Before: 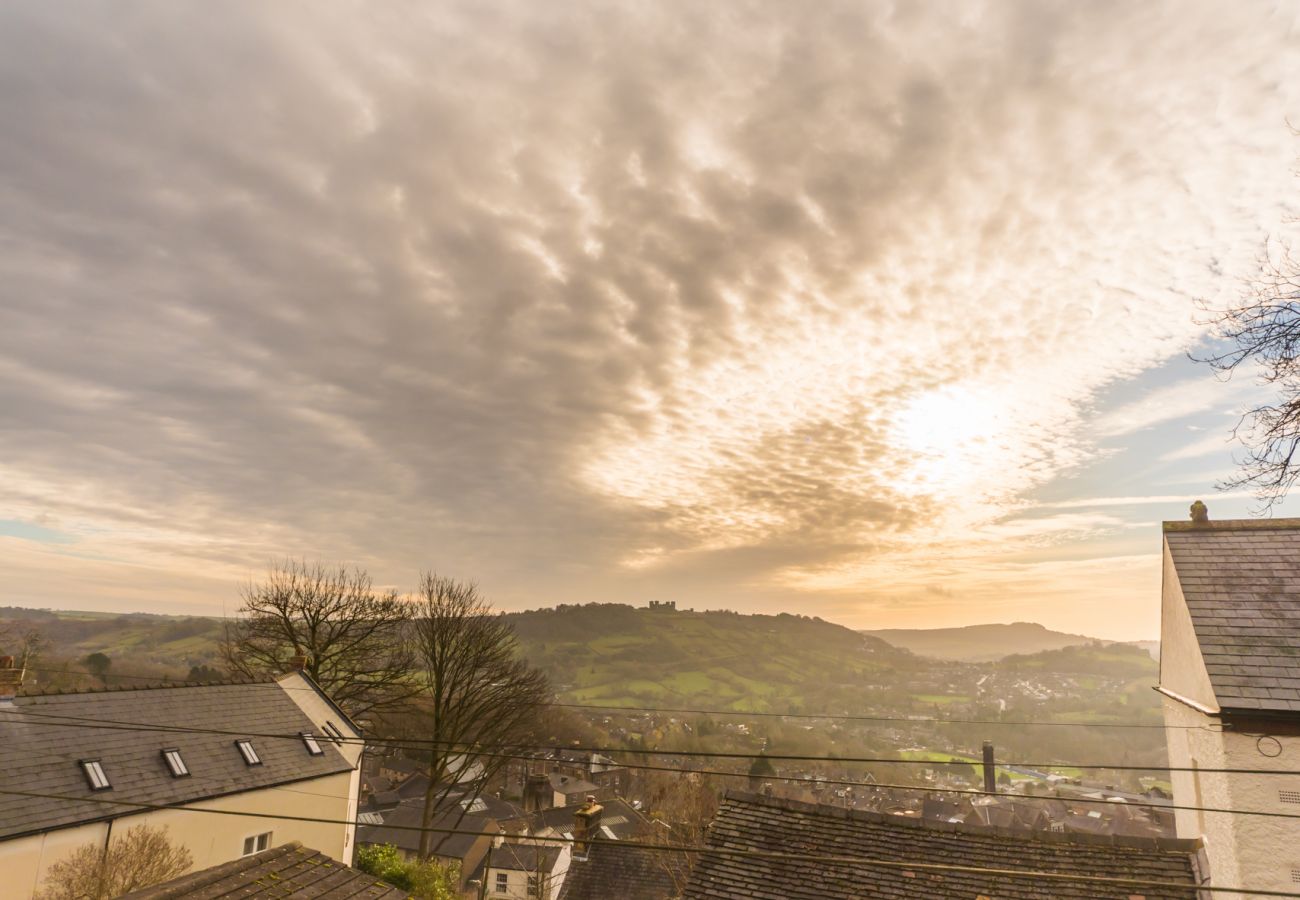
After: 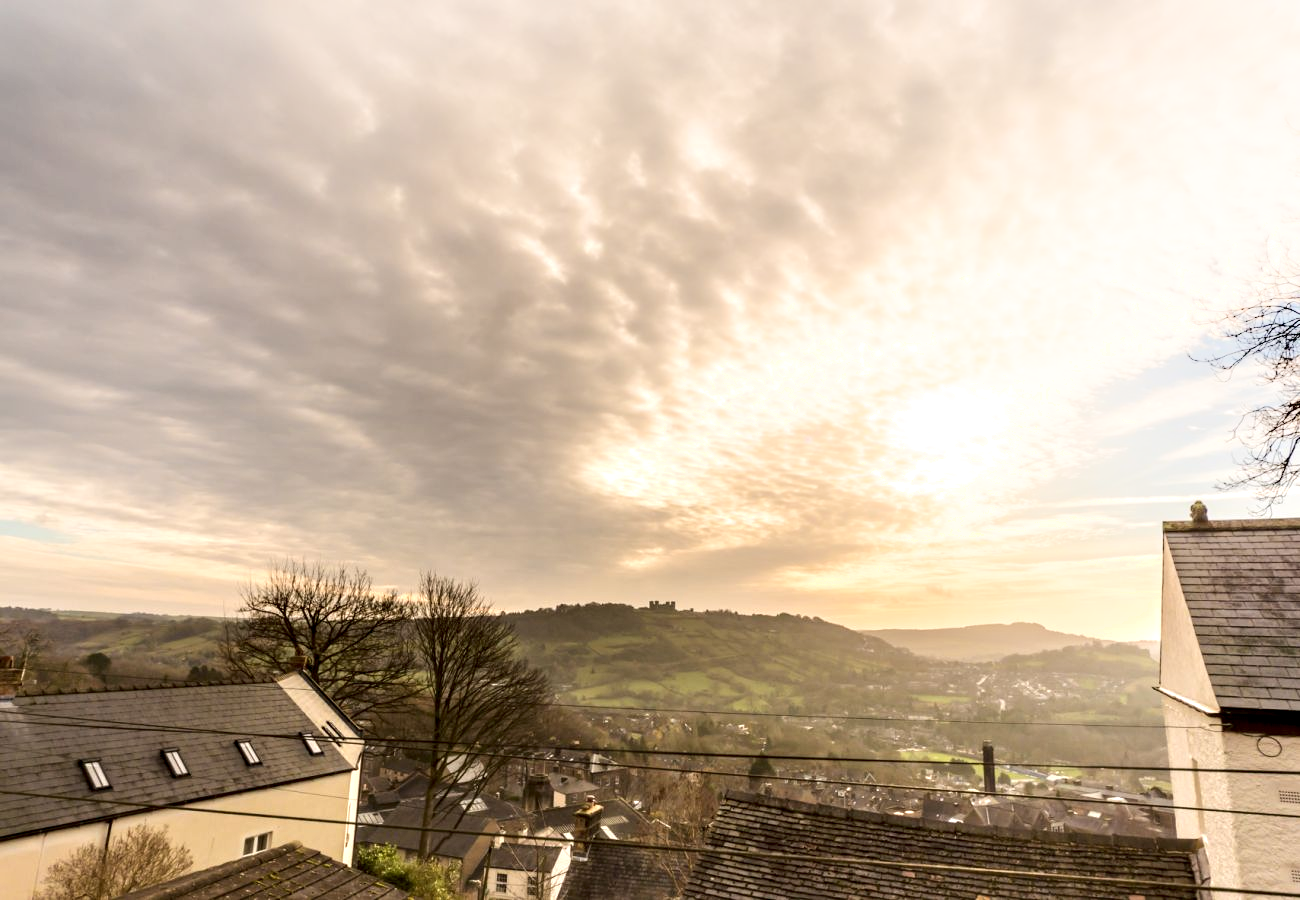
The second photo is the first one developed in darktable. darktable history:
shadows and highlights: highlights 70.7, soften with gaussian
contrast equalizer: octaves 7, y [[0.609, 0.611, 0.615, 0.613, 0.607, 0.603], [0.504, 0.498, 0.496, 0.499, 0.506, 0.516], [0 ×6], [0 ×6], [0 ×6]]
